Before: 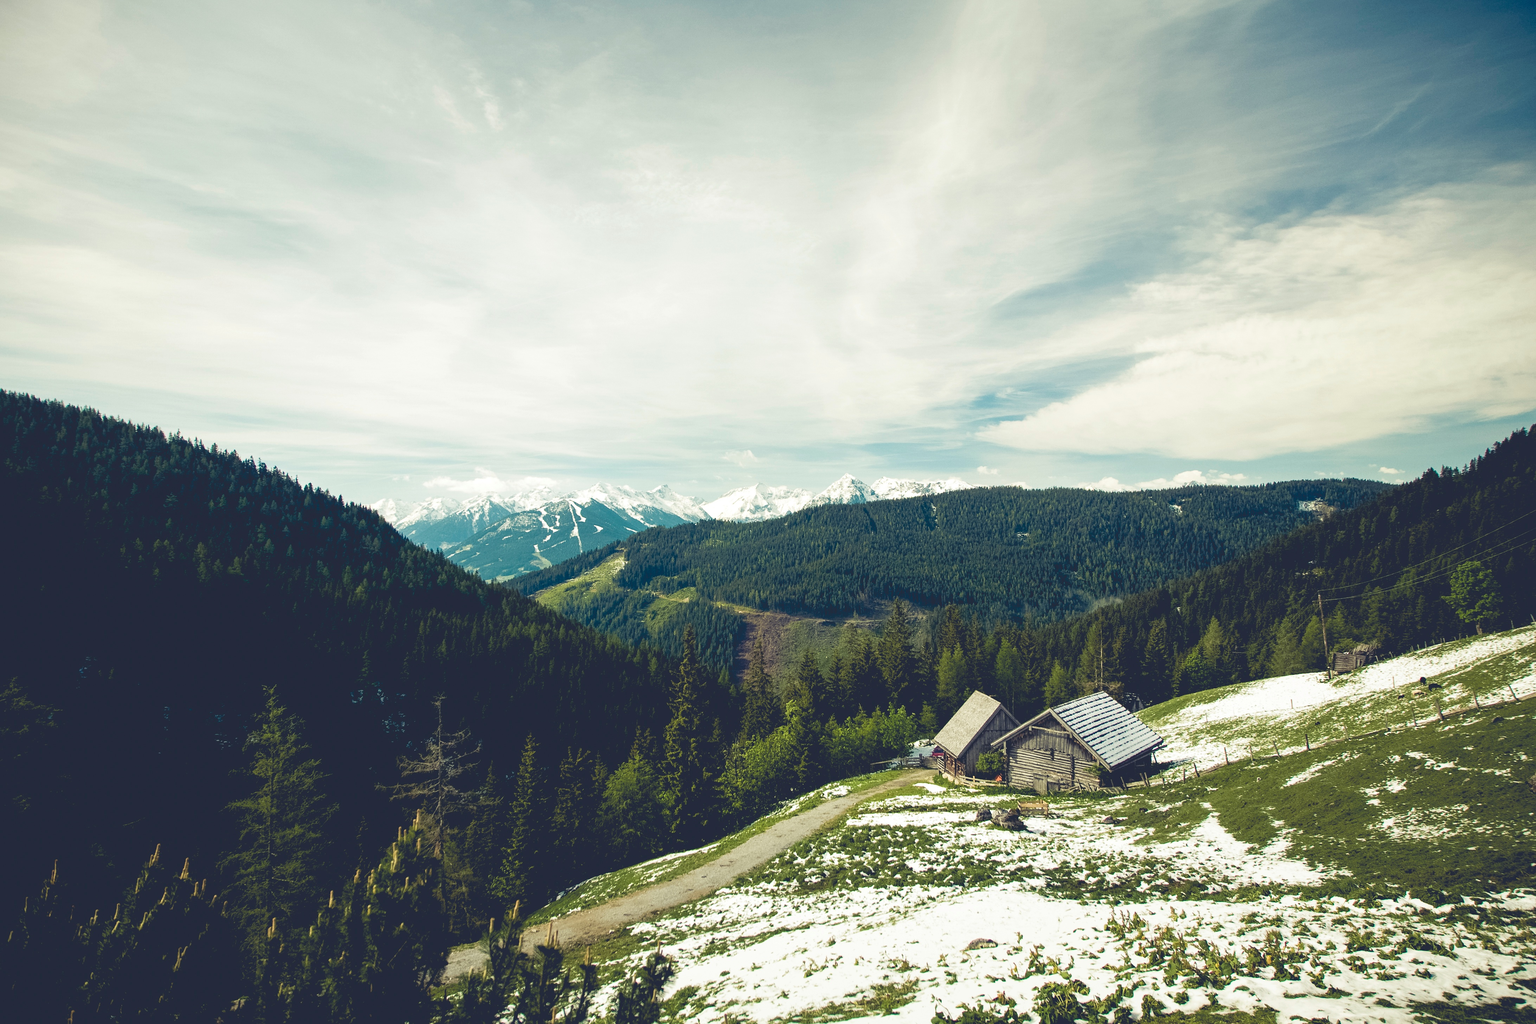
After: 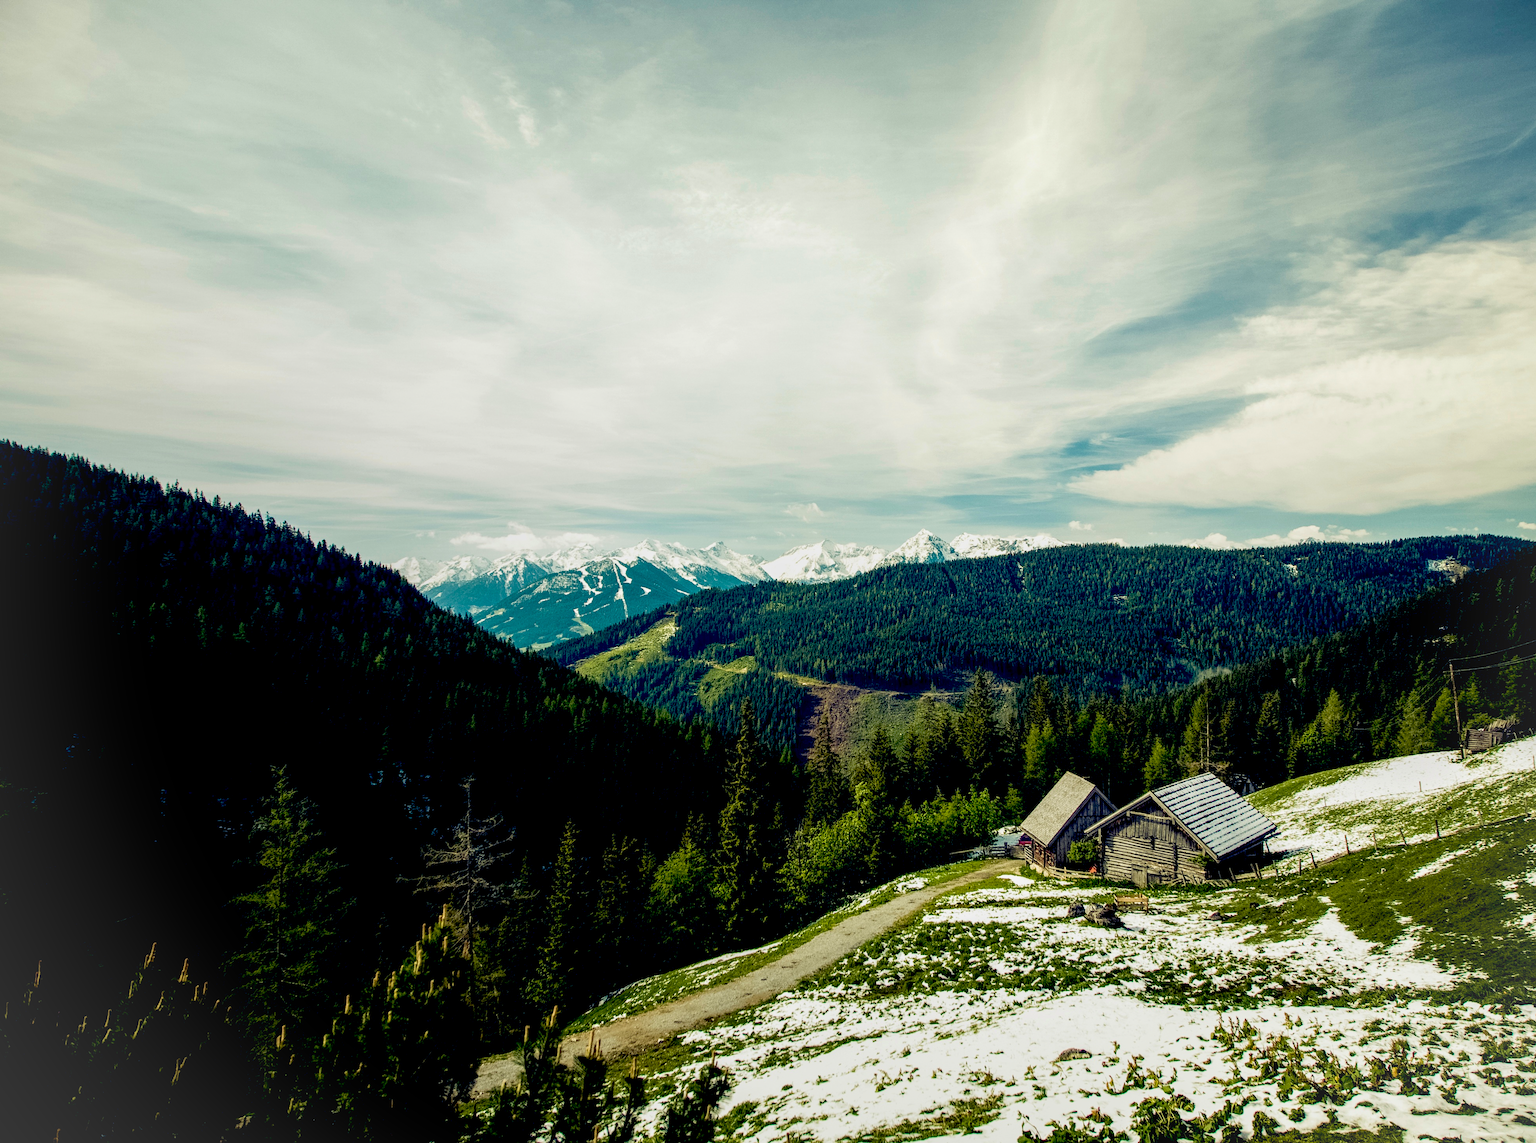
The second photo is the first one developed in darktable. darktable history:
vignetting: fall-off radius 61.03%, brightness 0.044, saturation -0.002, dithering 16-bit output
local contrast: on, module defaults
velvia: strength 17.57%
exposure: black level correction 0.055, exposure -0.031 EV, compensate exposure bias true, compensate highlight preservation false
crop and rotate: left 1.339%, right 9.122%
